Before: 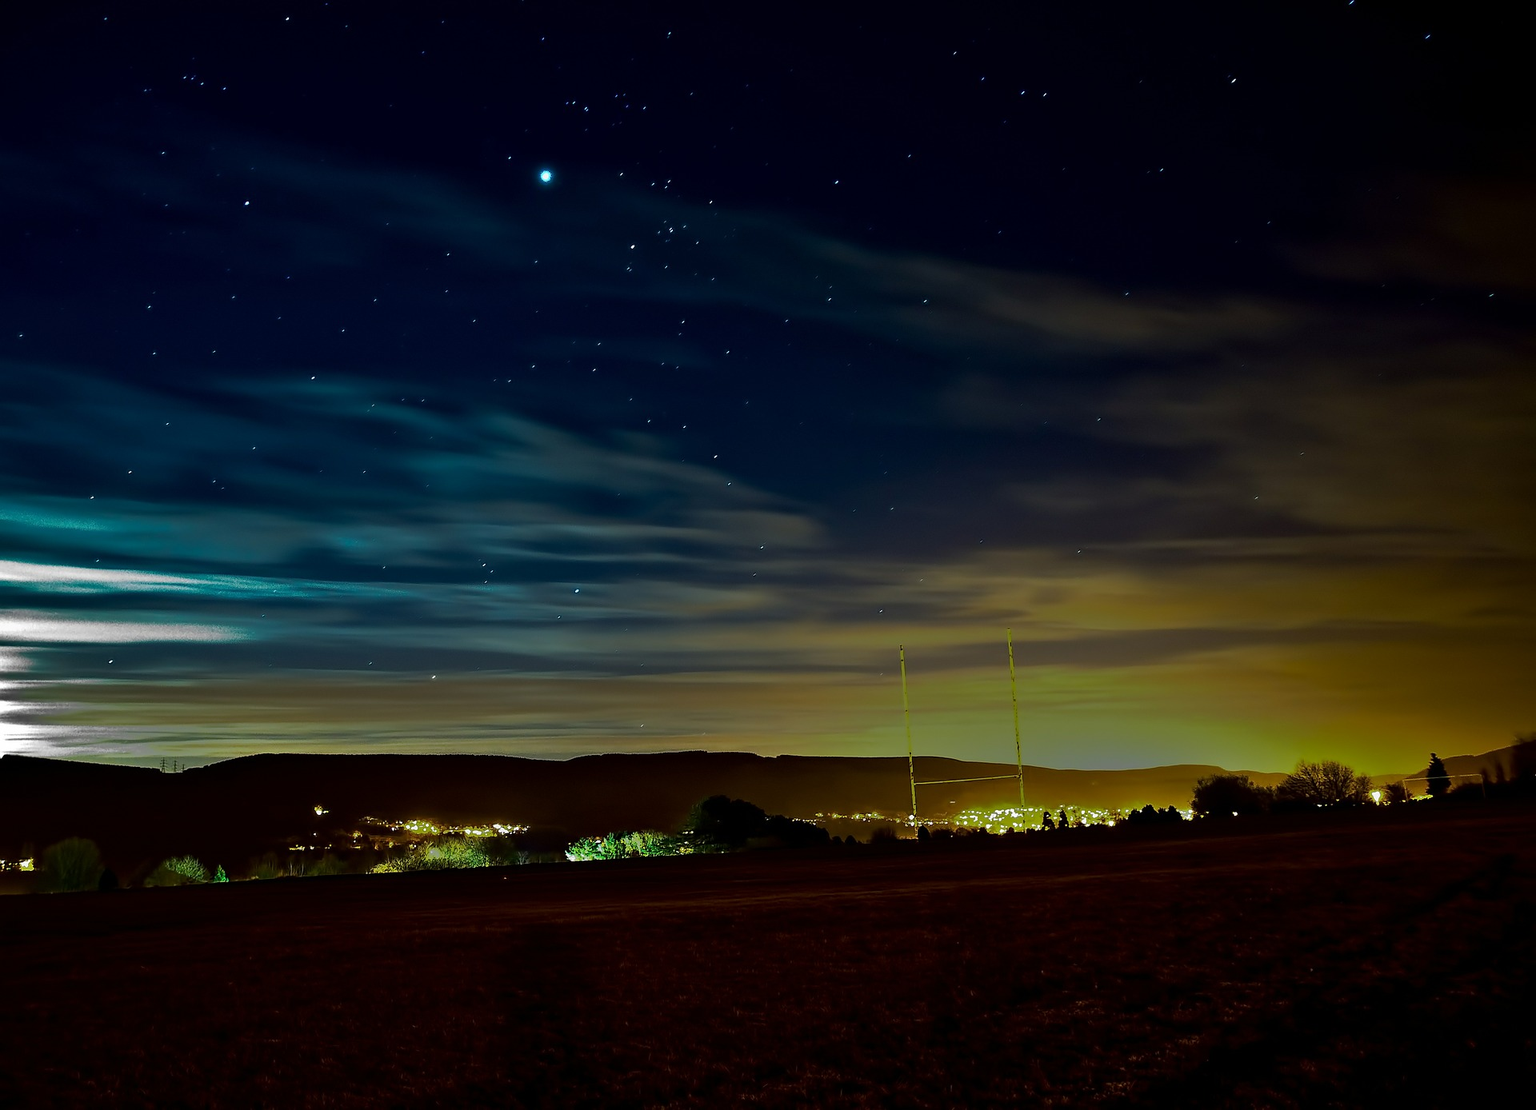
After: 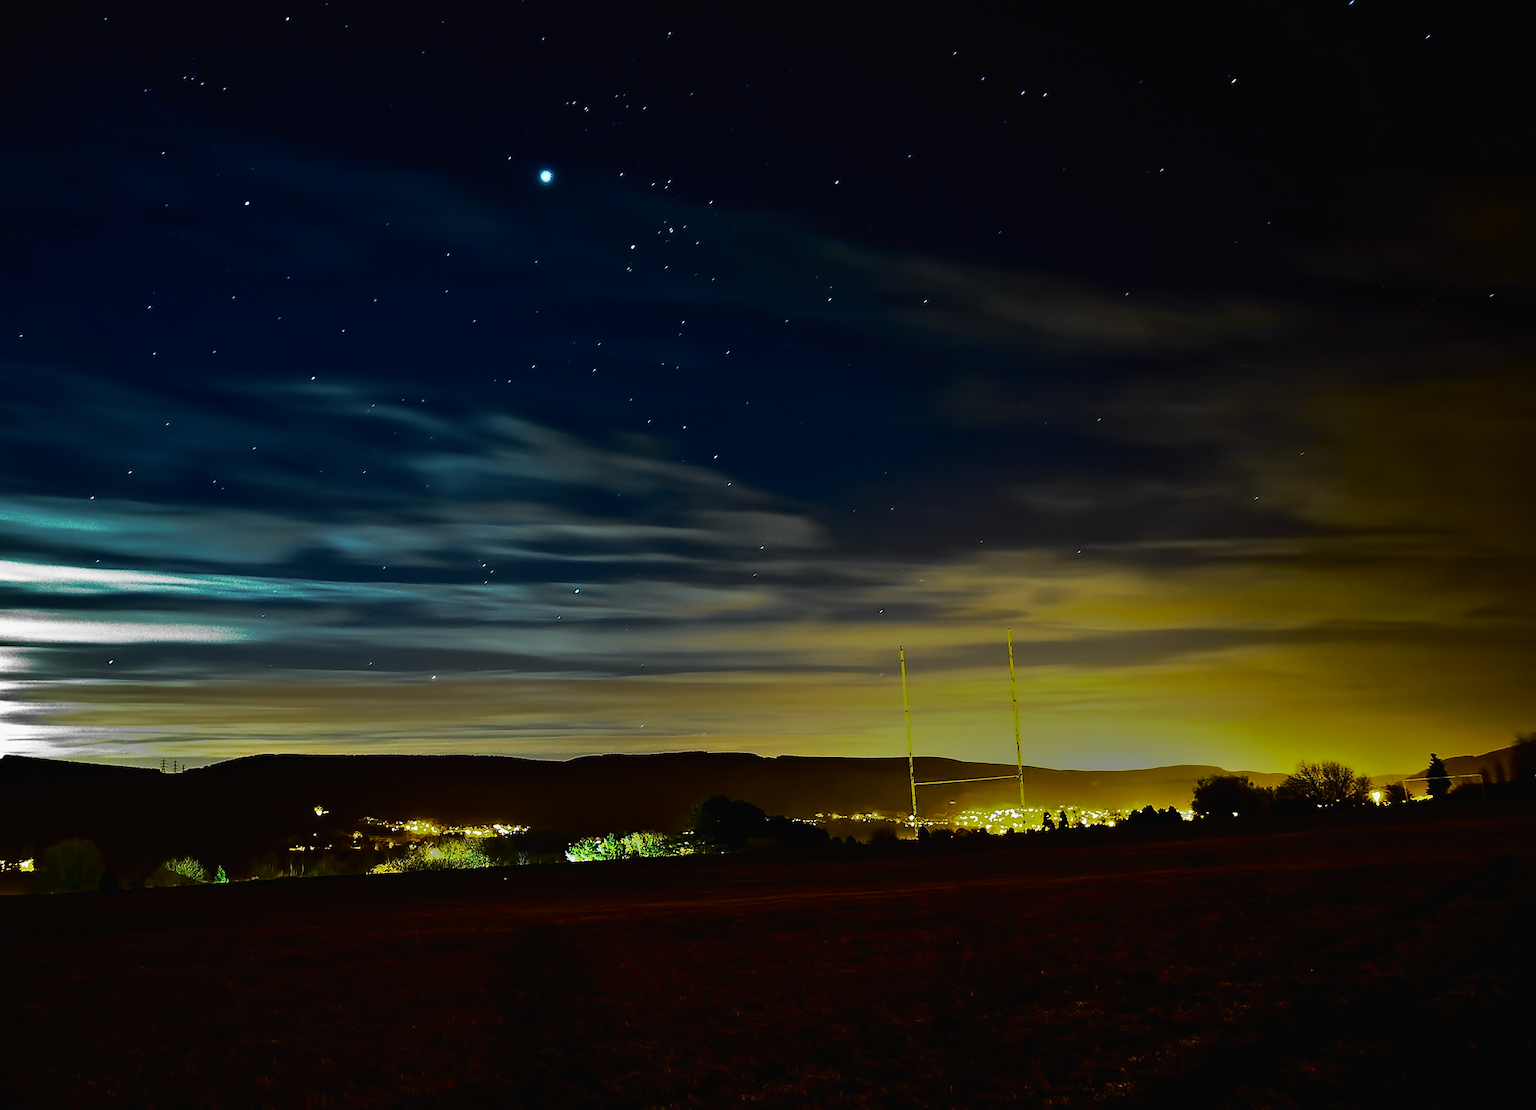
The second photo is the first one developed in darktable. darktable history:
tone curve: curves: ch0 [(0, 0.013) (0.129, 0.1) (0.327, 0.382) (0.489, 0.573) (0.66, 0.748) (0.858, 0.926) (1, 0.977)]; ch1 [(0, 0) (0.353, 0.344) (0.45, 0.46) (0.498, 0.498) (0.521, 0.512) (0.563, 0.559) (0.592, 0.578) (0.647, 0.657) (1, 1)]; ch2 [(0, 0) (0.333, 0.346) (0.375, 0.375) (0.424, 0.43) (0.476, 0.492) (0.502, 0.502) (0.524, 0.531) (0.579, 0.61) (0.612, 0.644) (0.66, 0.715) (1, 1)], color space Lab, independent channels, preserve colors none
